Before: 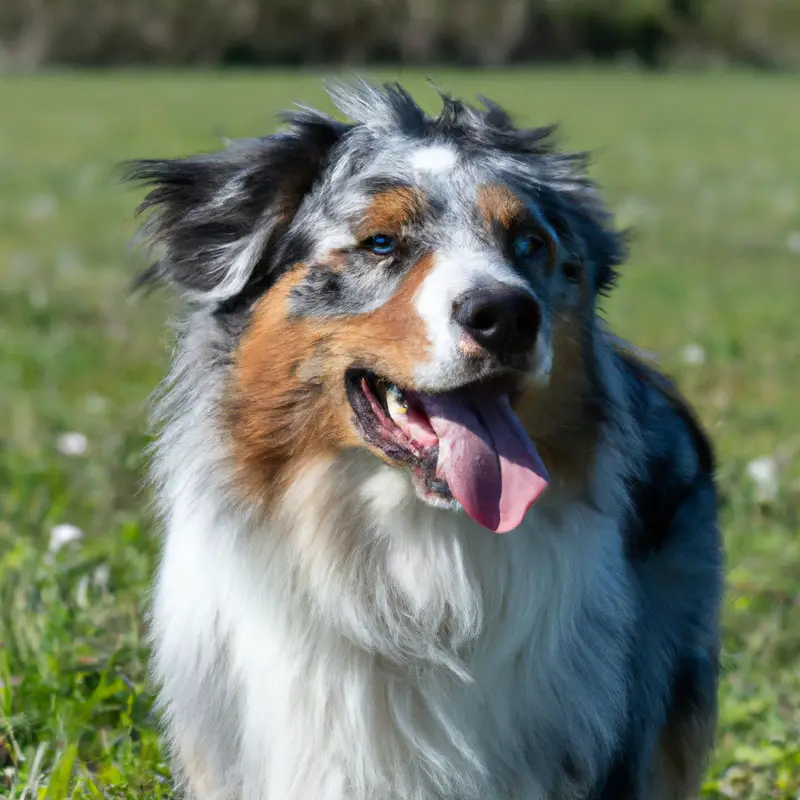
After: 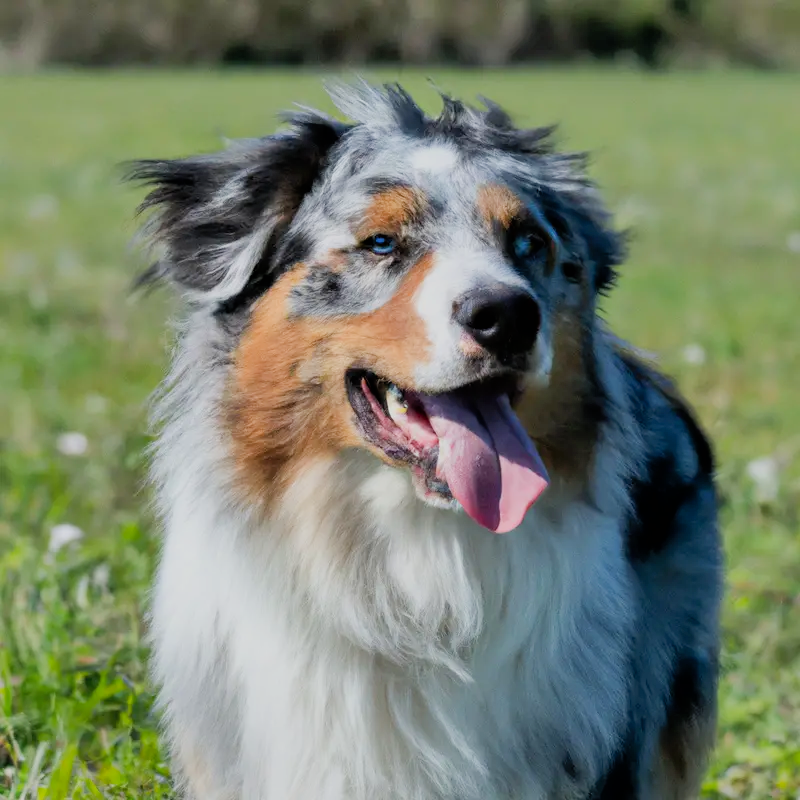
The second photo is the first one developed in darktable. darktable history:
exposure: black level correction 0.001, exposure 0.5 EV, compensate exposure bias true, compensate highlight preservation false
shadows and highlights: on, module defaults
filmic rgb: black relative exposure -7.65 EV, white relative exposure 4.56 EV, hardness 3.61, contrast 1.05
